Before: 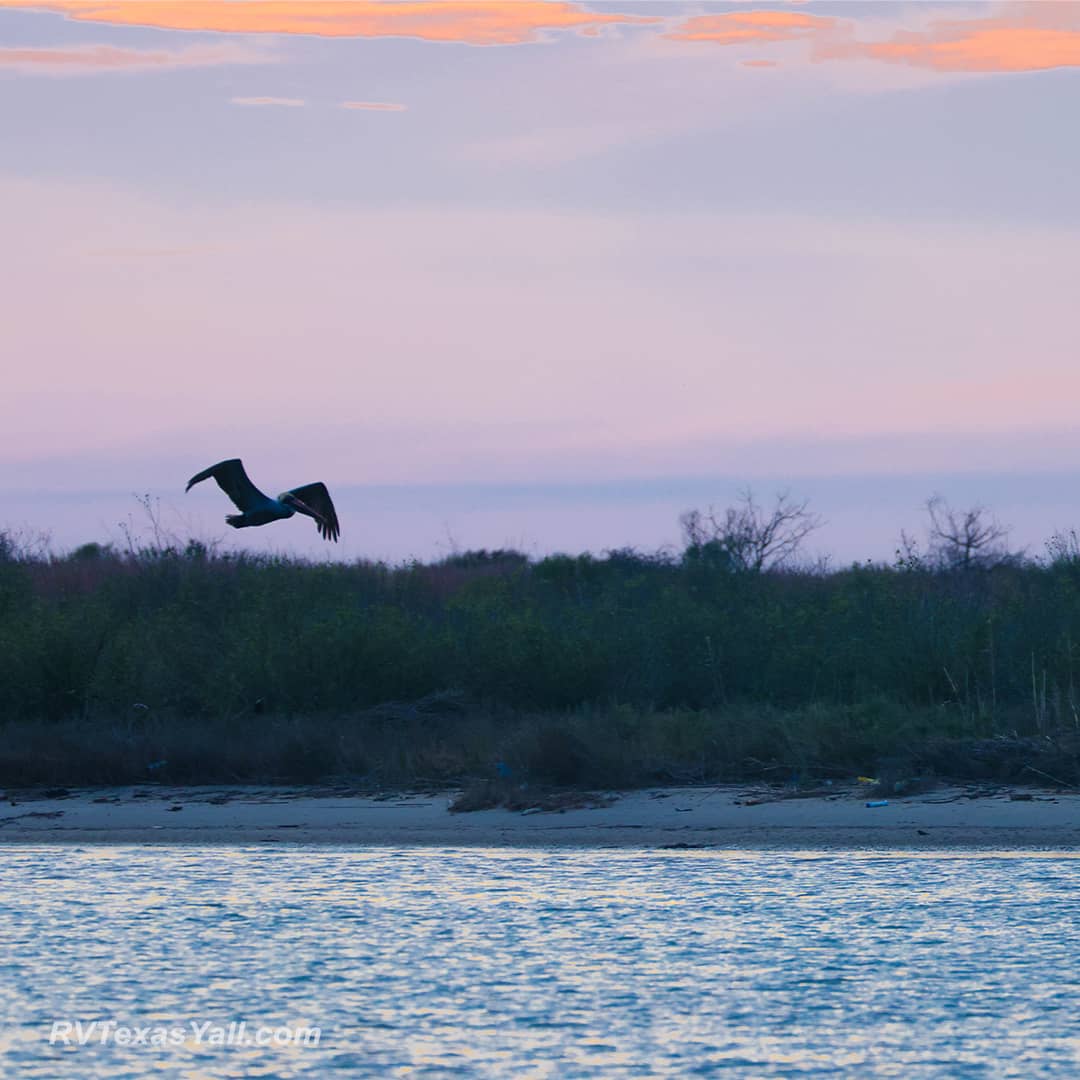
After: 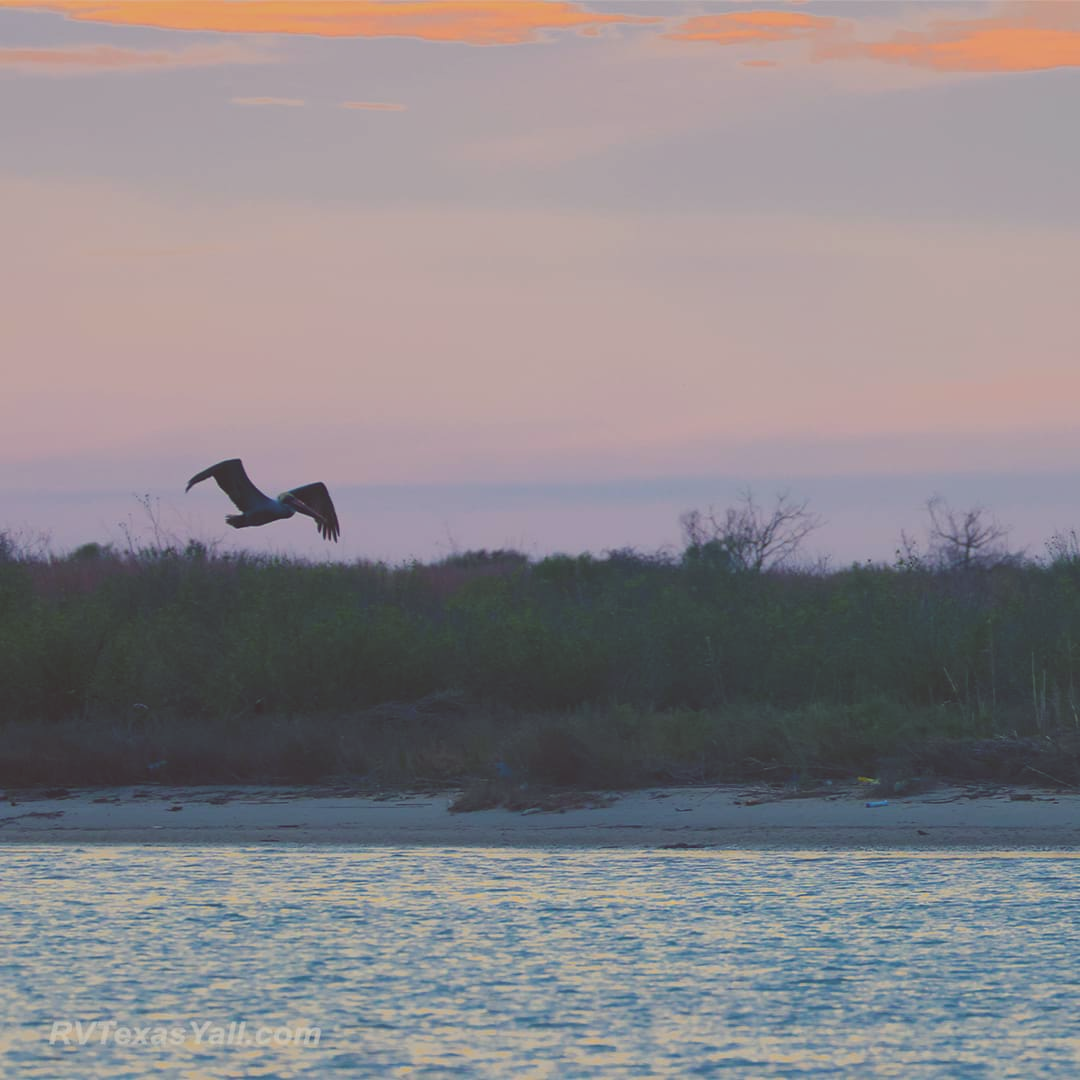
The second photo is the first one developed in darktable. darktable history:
color balance: lift [1.005, 1.002, 0.998, 0.998], gamma [1, 1.021, 1.02, 0.979], gain [0.923, 1.066, 1.056, 0.934]
contrast brightness saturation: contrast -0.28
